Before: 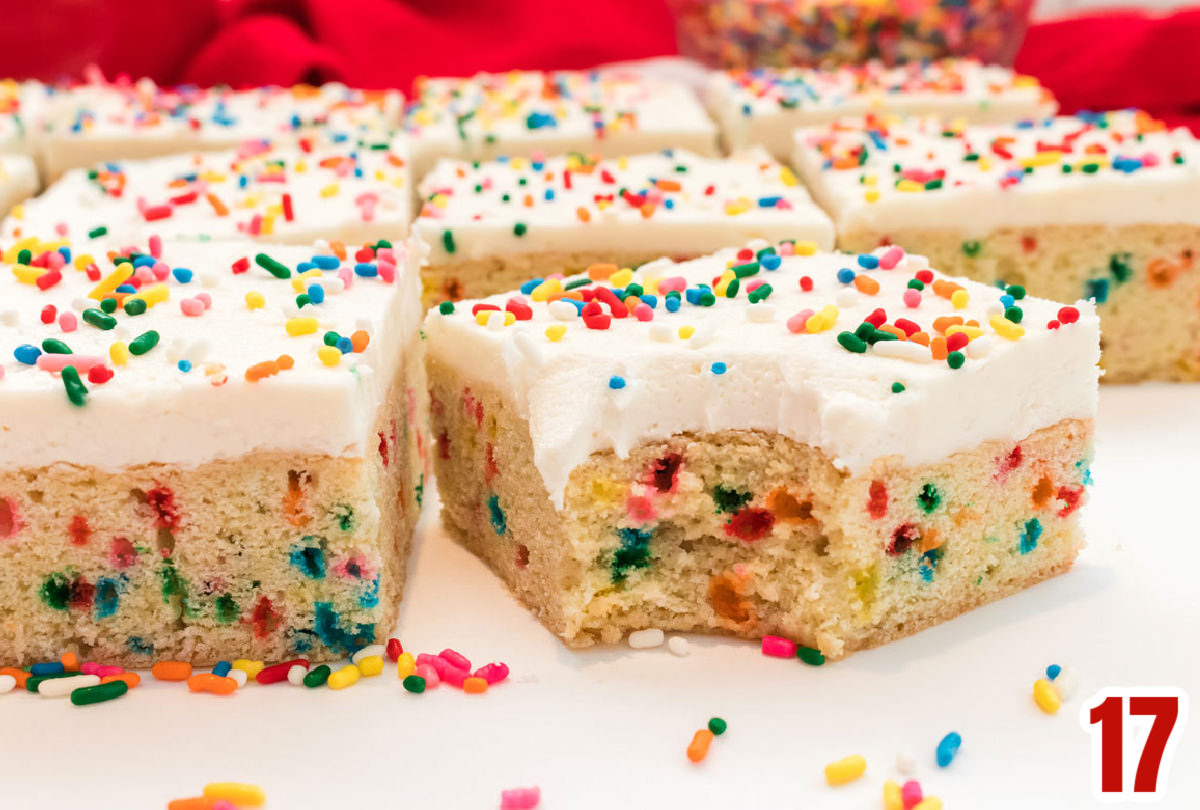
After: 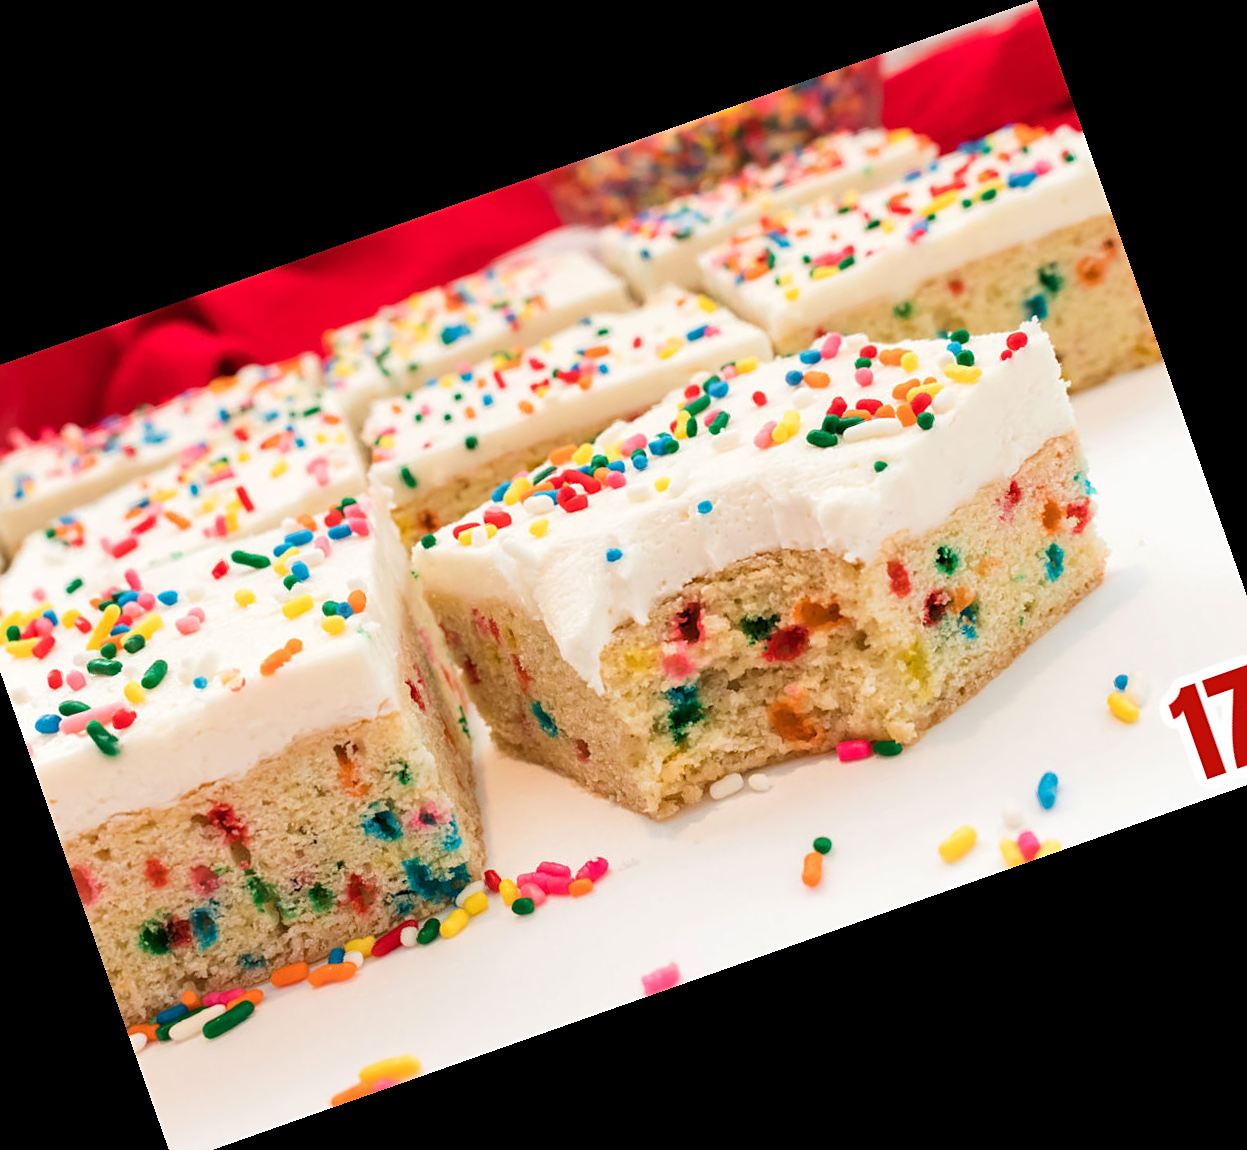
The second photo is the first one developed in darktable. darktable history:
crop and rotate: angle 19.43°, left 6.812%, right 4.125%, bottom 1.087%
sharpen: amount 0.2
